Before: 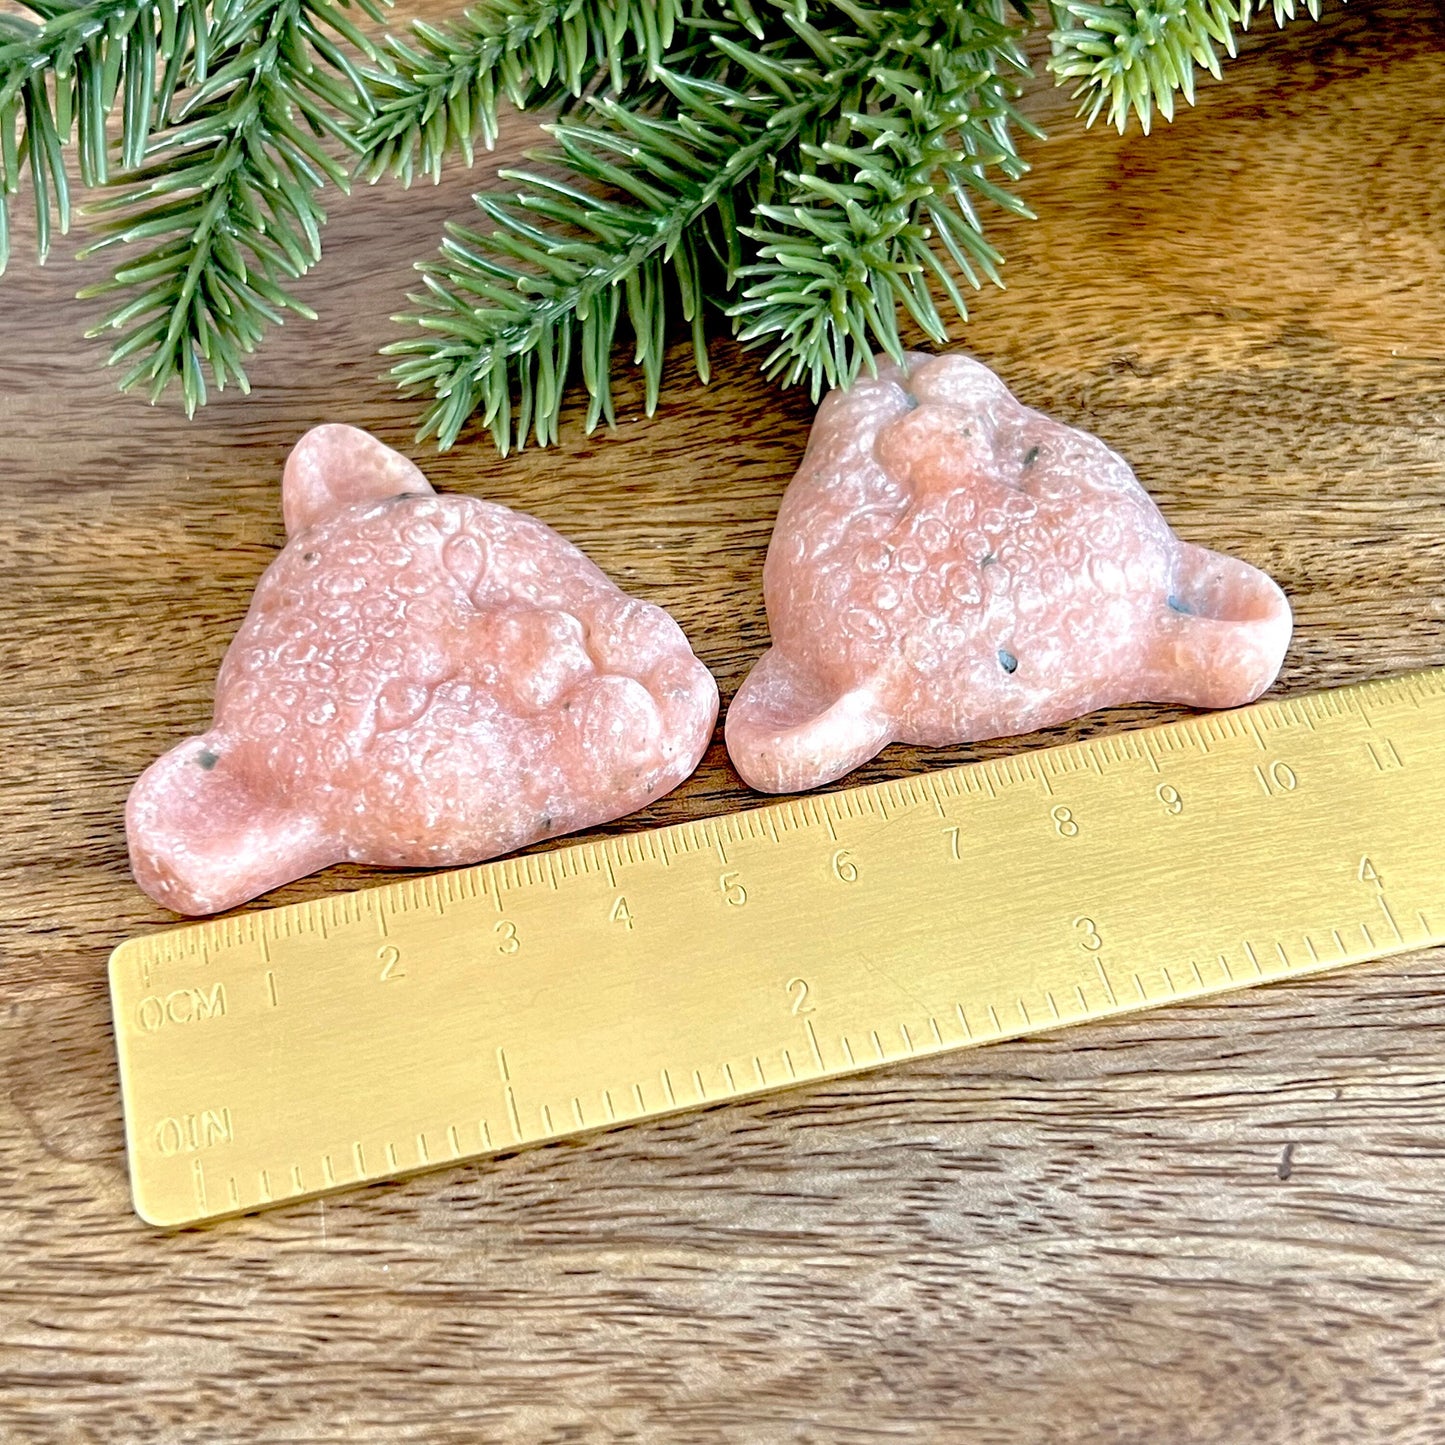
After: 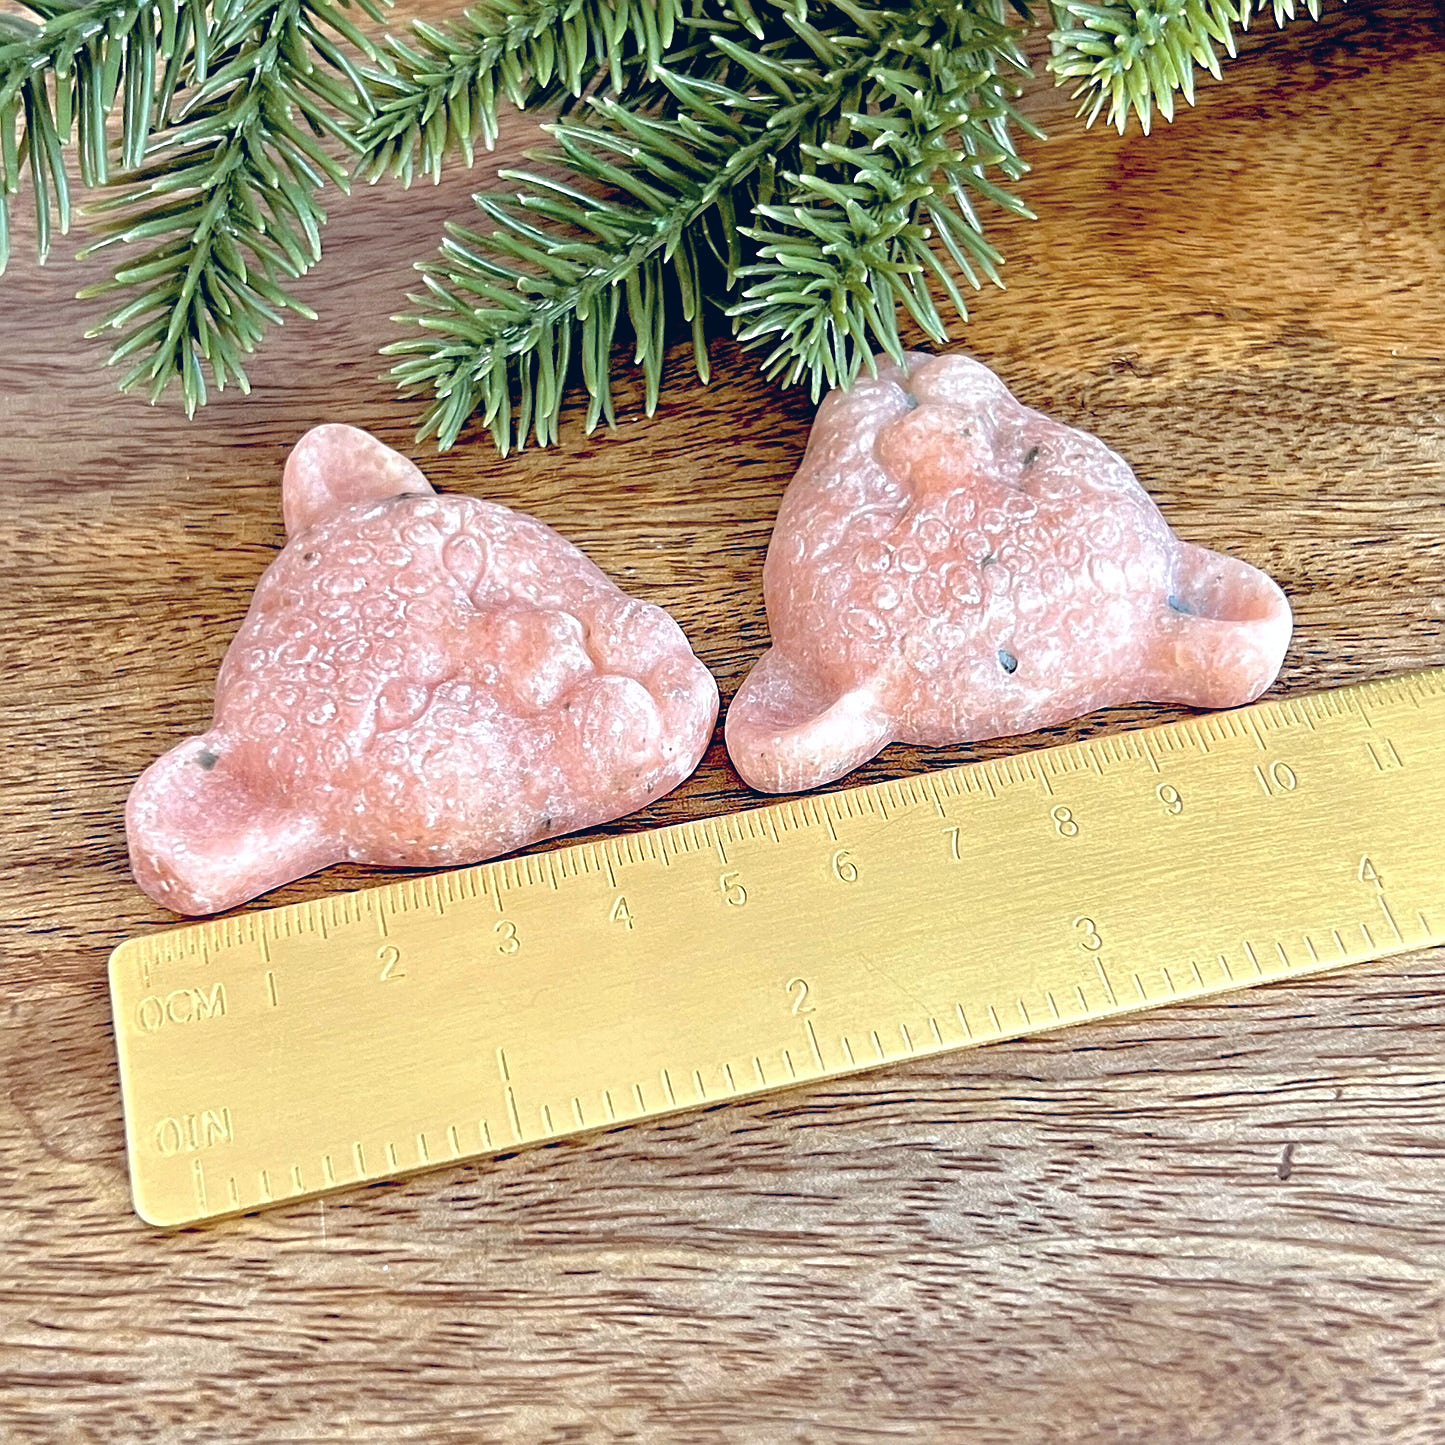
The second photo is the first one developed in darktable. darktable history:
color balance rgb: shadows lift › chroma 9.92%, shadows lift › hue 45.12°, power › luminance 3.26%, power › hue 231.93°, global offset › luminance 0.4%, global offset › chroma 0.21%, global offset › hue 255.02°
sharpen: on, module defaults
